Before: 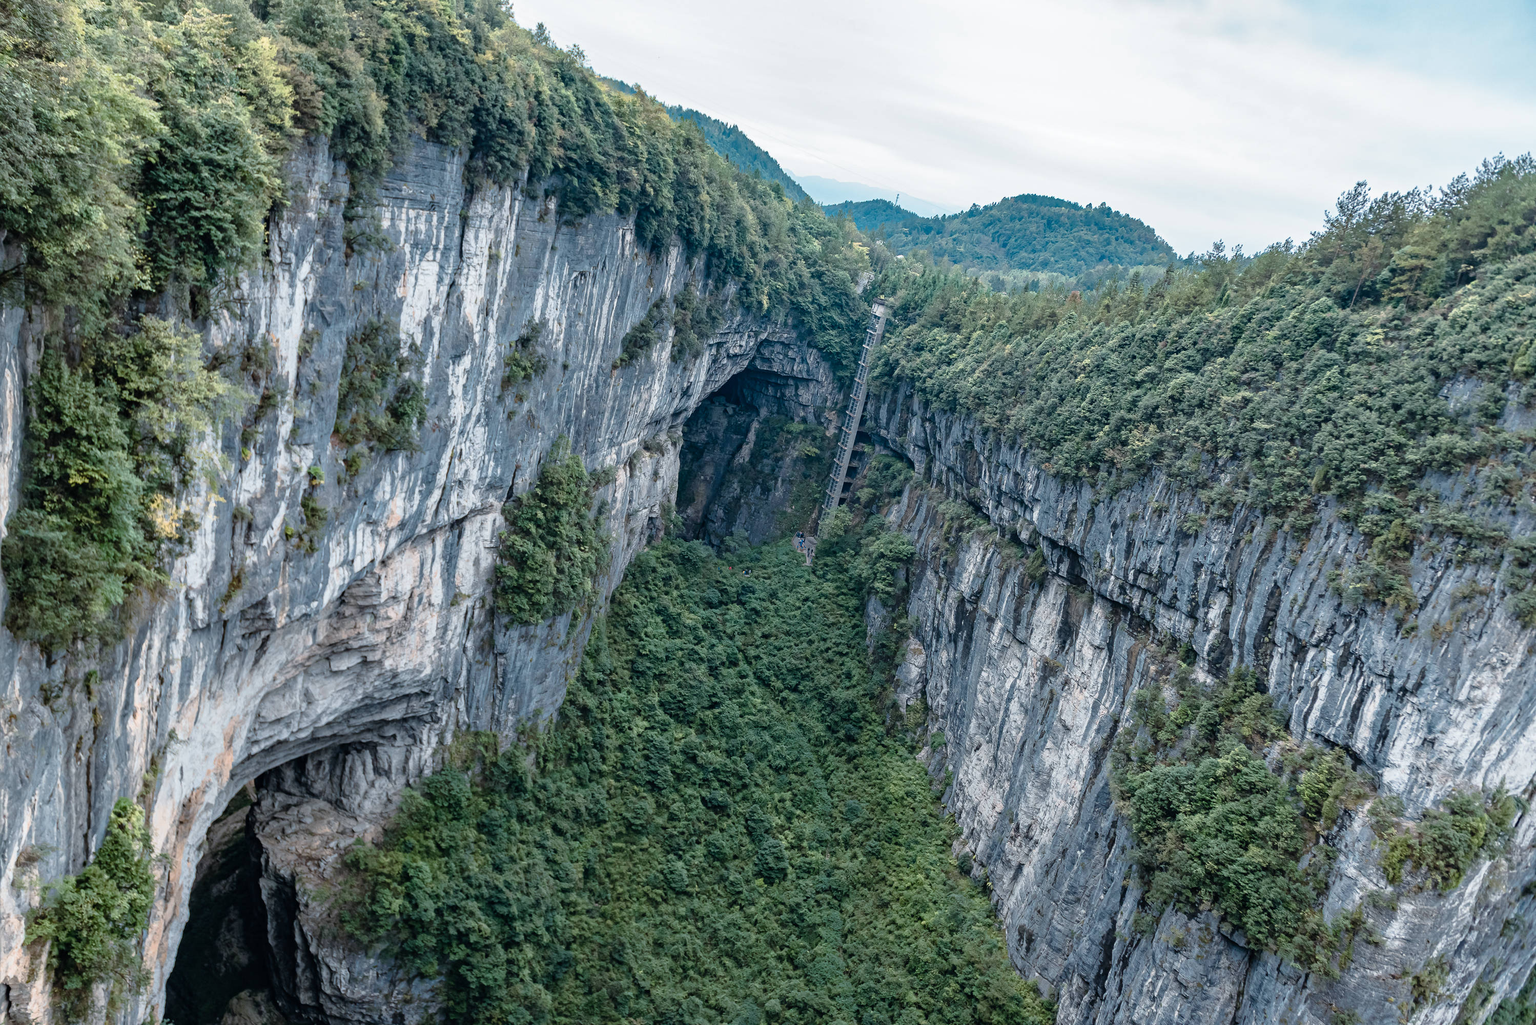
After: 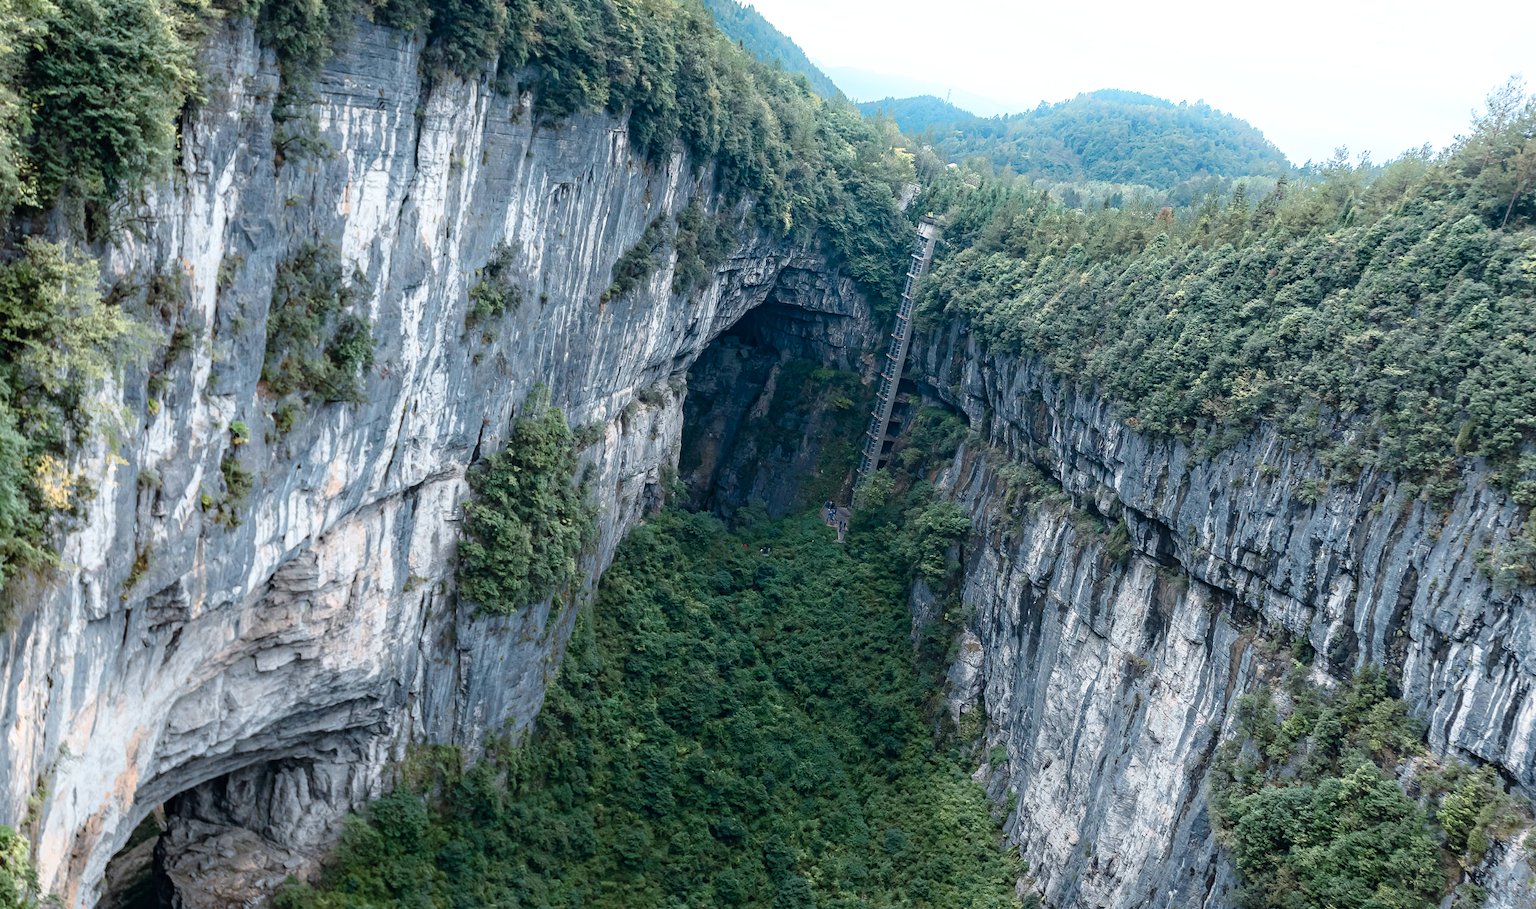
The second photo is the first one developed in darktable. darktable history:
shadows and highlights: shadows -89.86, highlights 91.61, soften with gaussian
exposure: exposure 0.187 EV, compensate highlight preservation false
crop: left 7.853%, top 11.884%, right 10.239%, bottom 15.423%
